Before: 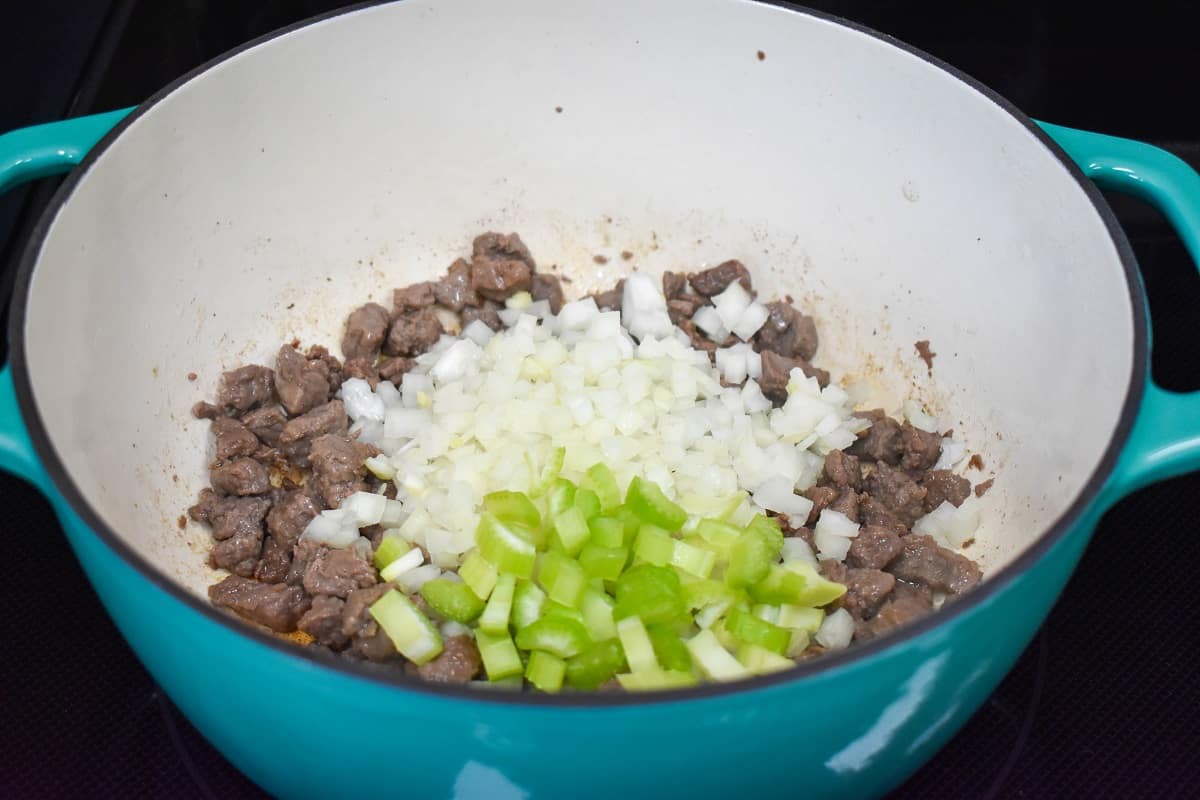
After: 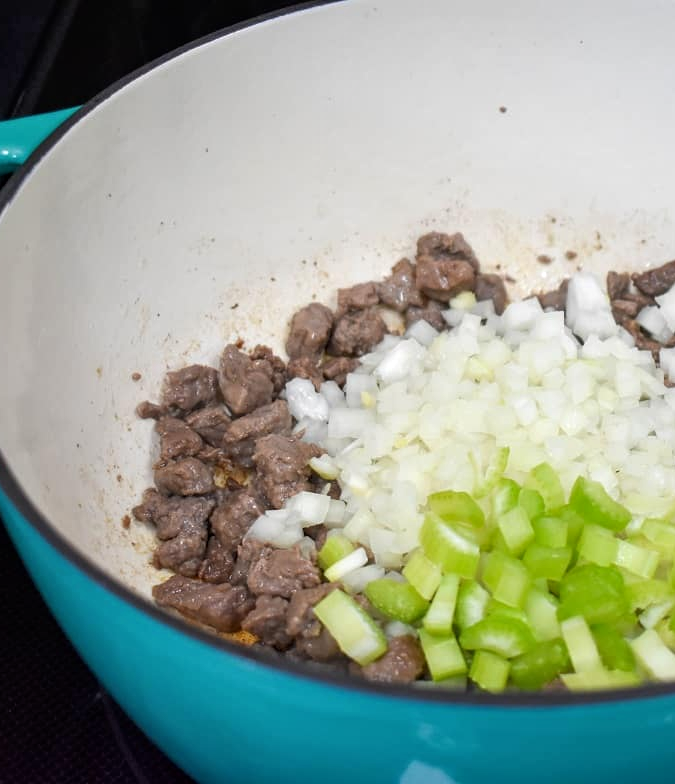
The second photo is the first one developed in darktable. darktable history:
tone equalizer: -8 EV -0.542 EV, edges refinement/feathering 500, mask exposure compensation -1.57 EV, preserve details no
crop: left 4.745%, right 38.576%
local contrast: highlights 103%, shadows 99%, detail 119%, midtone range 0.2
